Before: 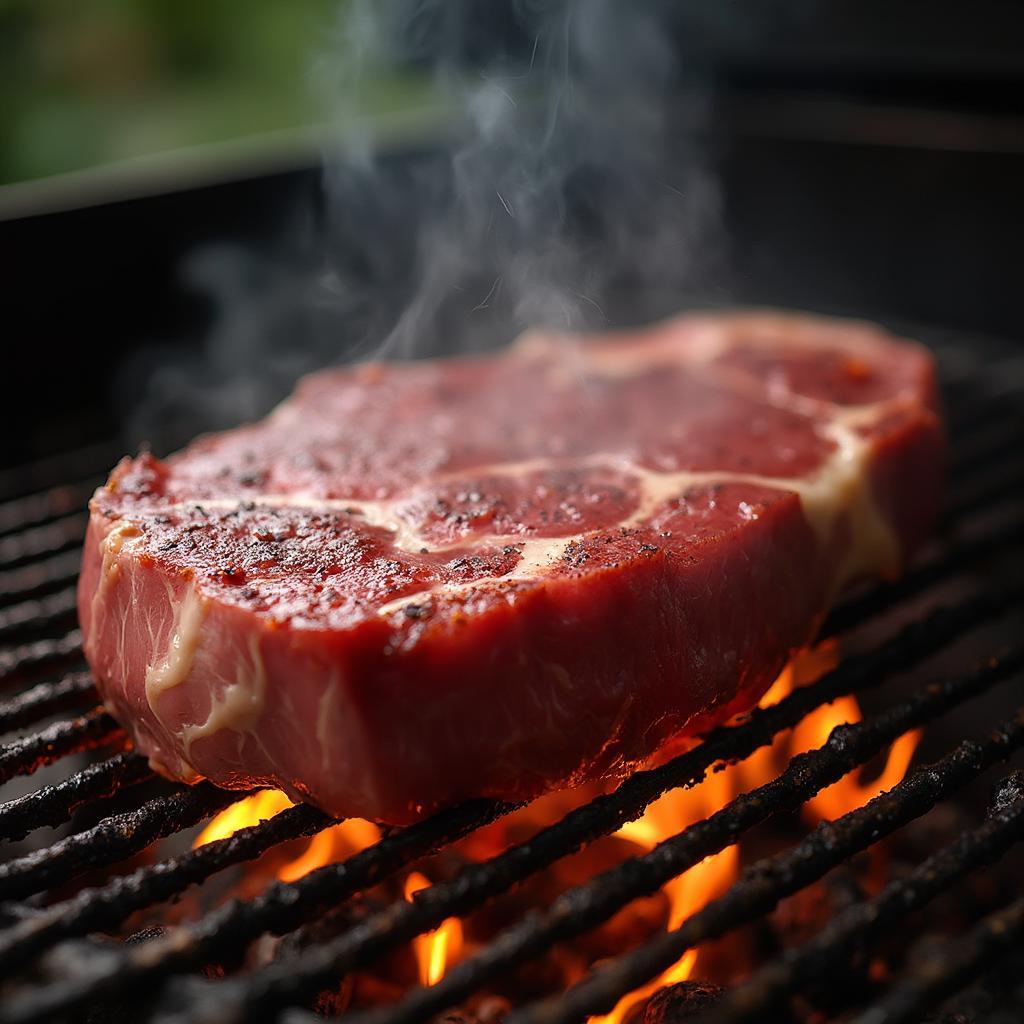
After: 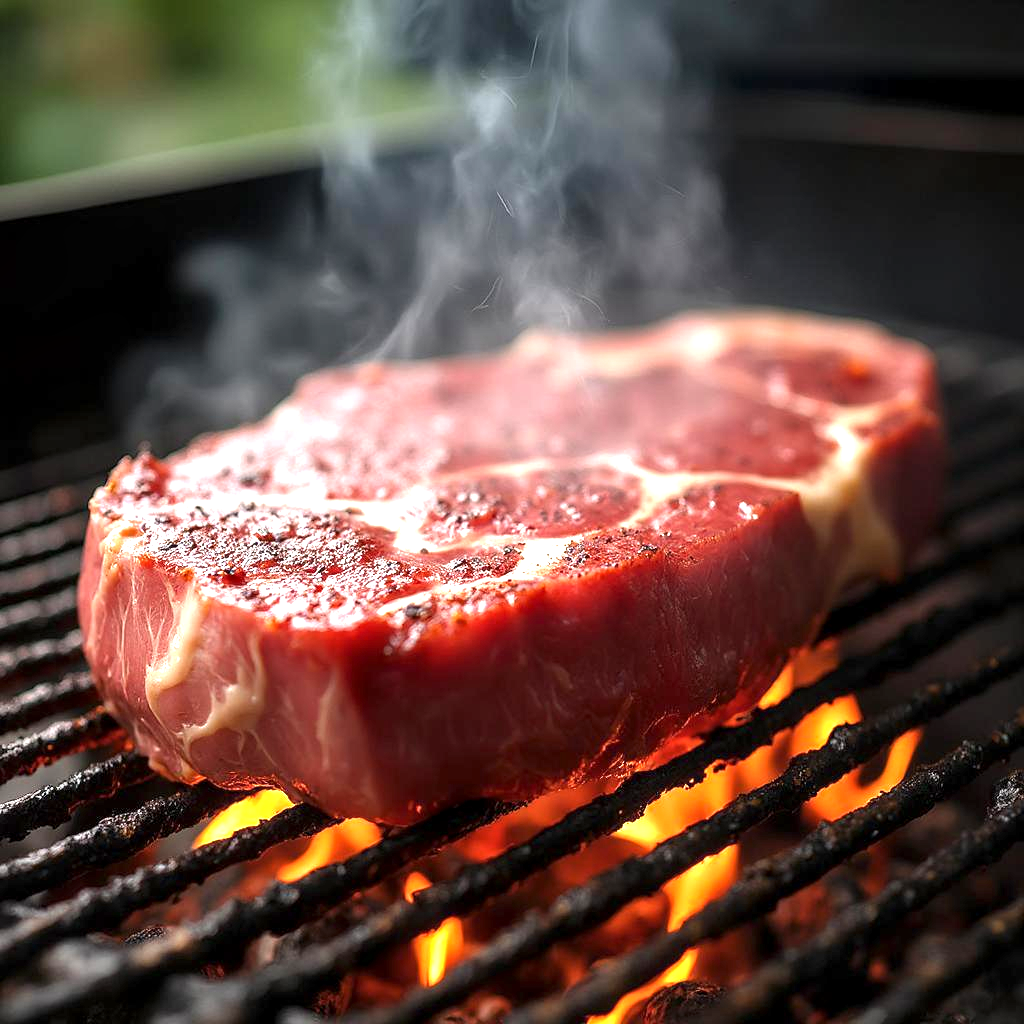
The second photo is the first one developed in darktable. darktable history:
exposure: black level correction 0, exposure 1.1 EV, compensate highlight preservation false
local contrast: highlights 83%, shadows 81%
